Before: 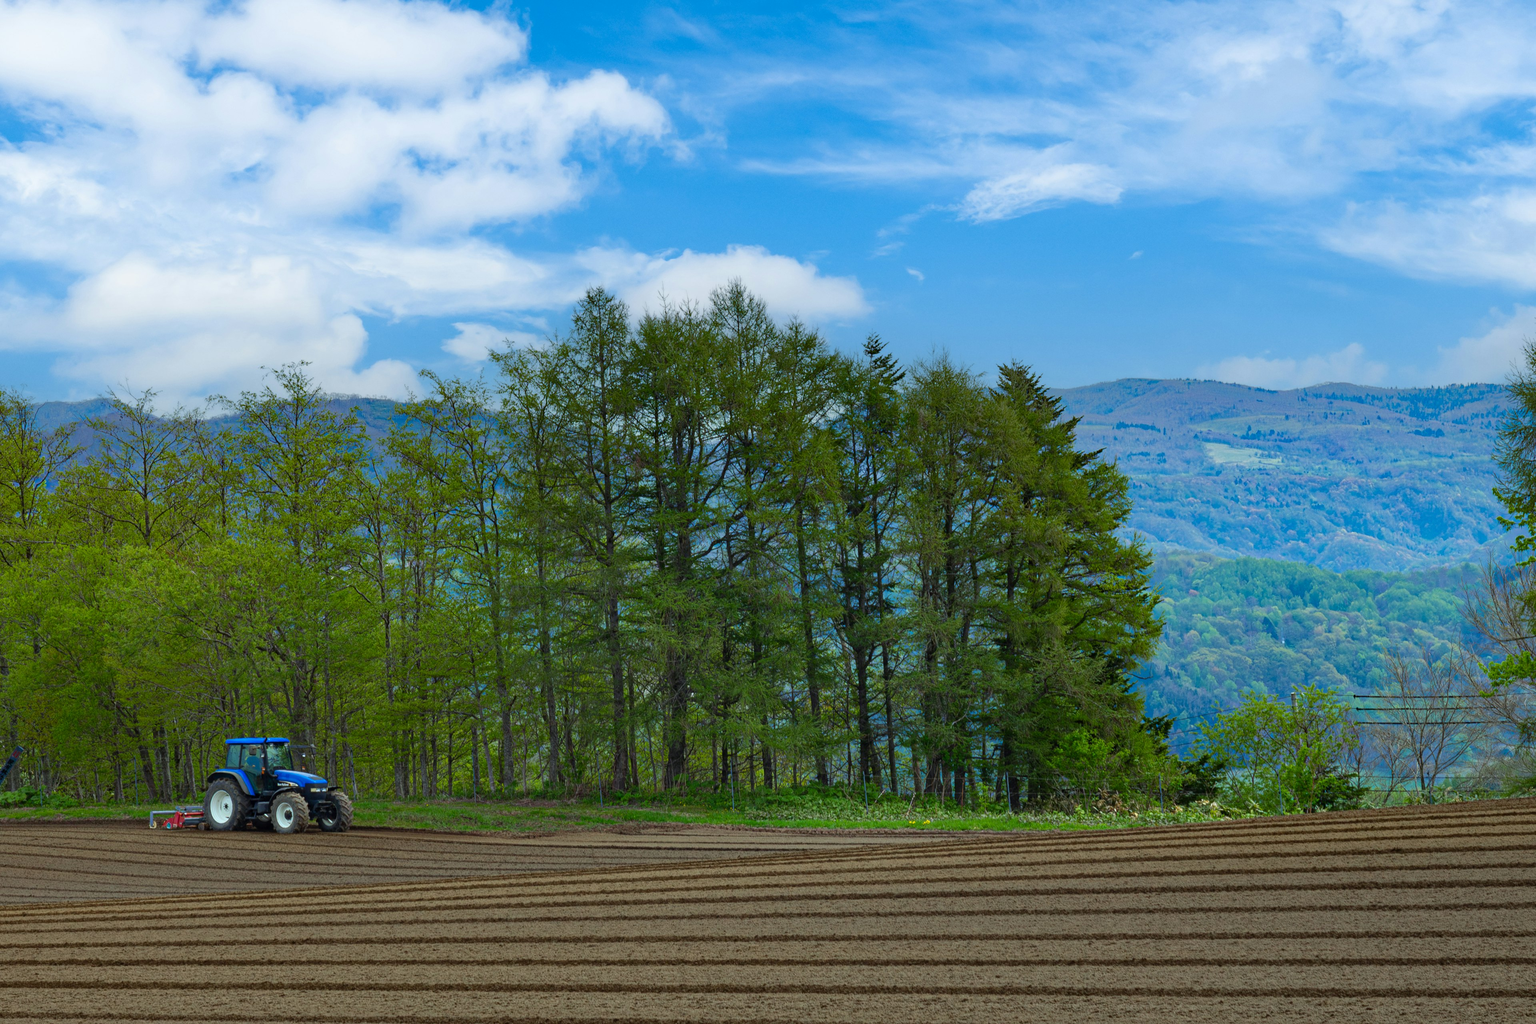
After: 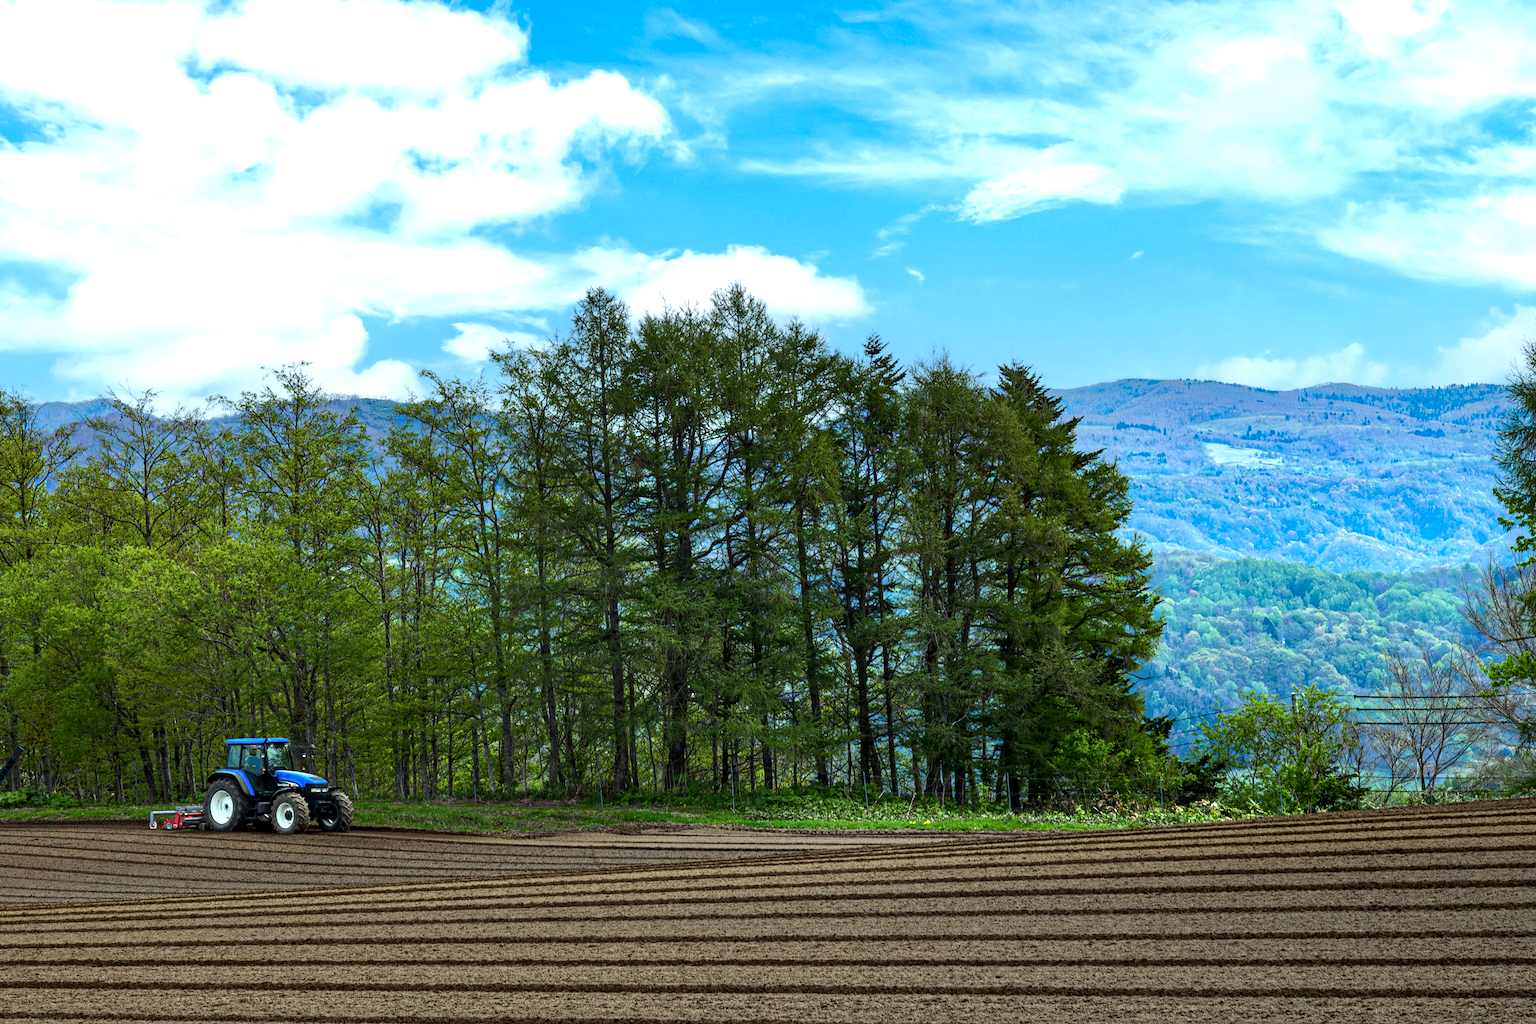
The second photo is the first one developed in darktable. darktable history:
local contrast: on, module defaults
tone equalizer: -8 EV -1.08 EV, -7 EV -1.04 EV, -6 EV -0.889 EV, -5 EV -0.566 EV, -3 EV 0.602 EV, -2 EV 0.875 EV, -1 EV 0.99 EV, +0 EV 1.06 EV, edges refinement/feathering 500, mask exposure compensation -1.57 EV, preserve details no
